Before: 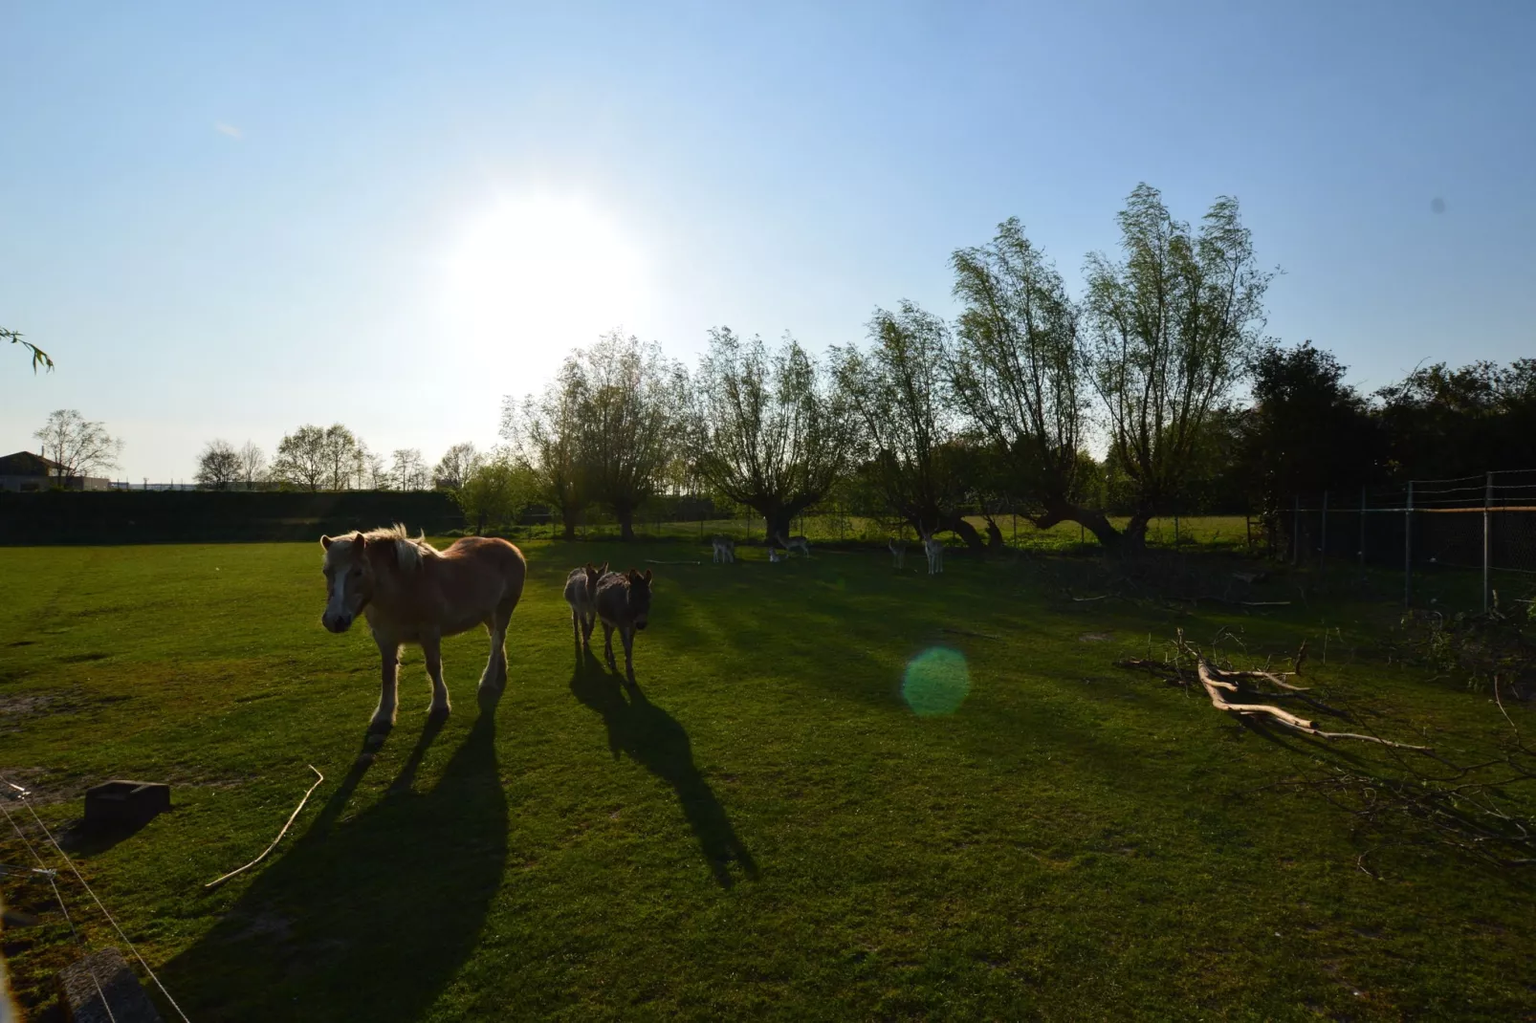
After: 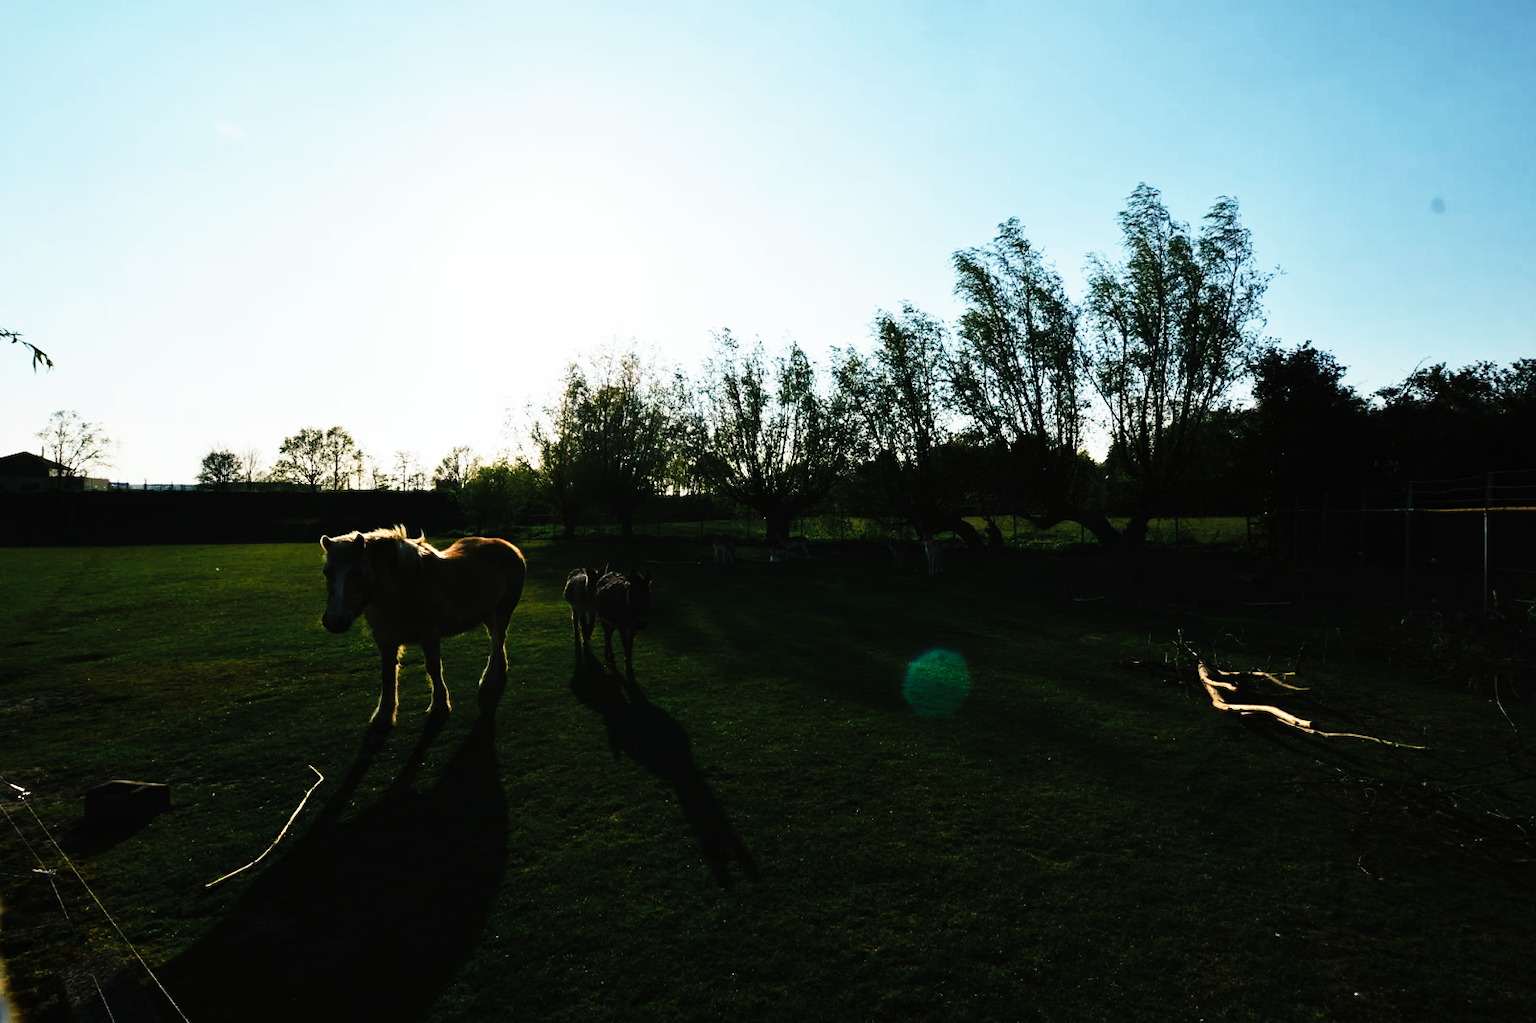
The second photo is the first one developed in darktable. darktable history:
tone curve: curves: ch0 [(0, 0) (0.003, 0.002) (0.011, 0.005) (0.025, 0.011) (0.044, 0.017) (0.069, 0.021) (0.1, 0.027) (0.136, 0.035) (0.177, 0.05) (0.224, 0.076) (0.277, 0.126) (0.335, 0.212) (0.399, 0.333) (0.468, 0.473) (0.543, 0.627) (0.623, 0.784) (0.709, 0.9) (0.801, 0.963) (0.898, 0.988) (1, 1)], preserve colors none
color look up table: target L [95.95, 68.89, 74.58, 58.76, 51.68, 65.63, 56.9, 59.02, 62.62, 54.89, 42.47, 27.99, 200.02, 73.53, 63.97, 55.35, 53.98, 47.22, 38.91, 50.84, 40.52, 31.5, 15.34, 5.643, 0.155, 84.44, 80.03, 70.54, 69.2, 44.59, 57.74, 50.17, 46.55, 47.75, 39.78, 36.25, 34.62, 38.98, 38.07, 25.01, 36.32, 17.11, 78.87, 58.72, 68.34, 56.71, 46.51, 33.6, 41.55], target a [-1.479, 2.154, 0.035, -18.63, -25.09, -1.71, -24.32, -16.03, -1.112, -18.65, -19.01, -19.54, 0, 11.46, 9.985, 9.771, 24.97, 25.66, 30.95, 19.83, 12.29, 19.48, -0.131, 8.792, 0.75, 2.121, 12.26, 15.73, -6.536, 39.73, 20.88, 31.93, 6.916, -5.949, 34.36, 29.71, 29.3, 1.072, -0.944, 21.13, 1.502, 34.88, -18.92, -17.43, -17.11, -15.5, -12.56, -8.405, -5.774], target b [19.88, 46.29, 30.23, -11.14, 27.95, 41.69, 19.43, 16.5, 6.644, -6.654, 11.91, 14.21, 0, 6.883, 26.59, 33.65, -1.395, 30.78, 33.71, 2.652, 29.28, 34.85, 5.855, 3.664, -0.567, -2.869, -7.969, -16.29, -17.09, -23.14, -18.2, -15.05, -11.88, -19.81, -24.83, 5.839, -10.73, -22.93, -19.45, -26.9, -21.06, -36.63, -15.19, -14.29, -7.516, -14.47, -8.544, -4.764, -15.22], num patches 49
